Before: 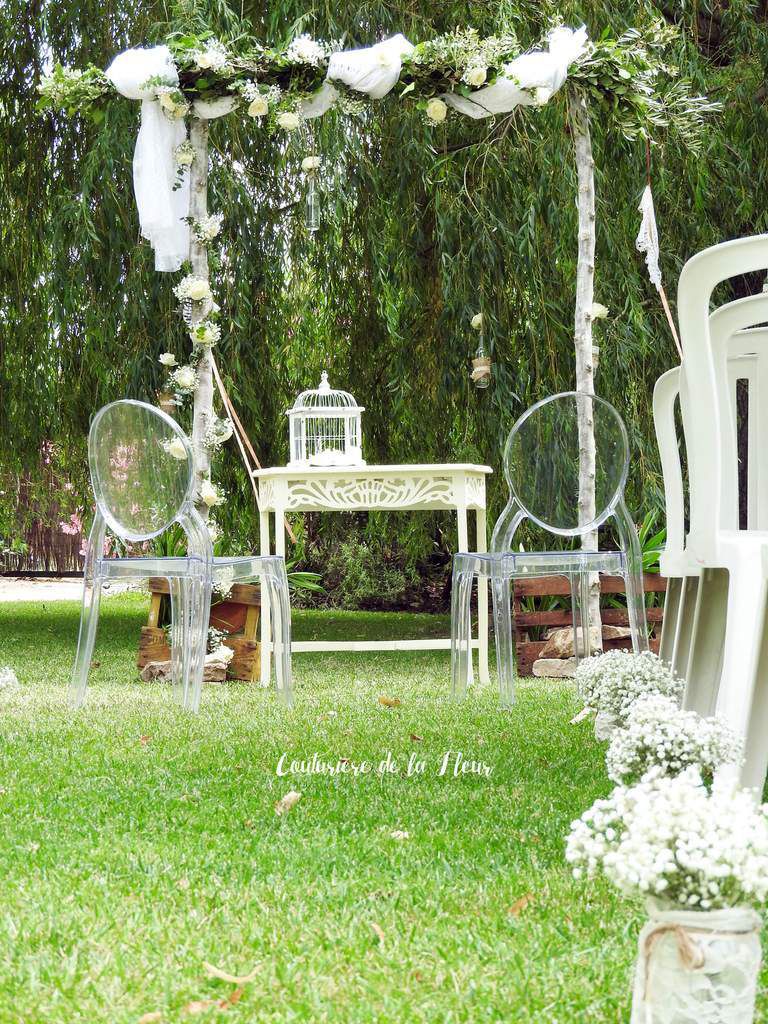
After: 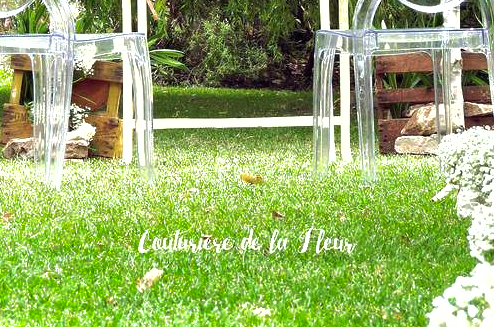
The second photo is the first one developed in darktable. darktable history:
crop: left 18.091%, top 51.13%, right 17.525%, bottom 16.85%
shadows and highlights: on, module defaults
tone equalizer: -8 EV -0.75 EV, -7 EV -0.7 EV, -6 EV -0.6 EV, -5 EV -0.4 EV, -3 EV 0.4 EV, -2 EV 0.6 EV, -1 EV 0.7 EV, +0 EV 0.75 EV, edges refinement/feathering 500, mask exposure compensation -1.57 EV, preserve details no
